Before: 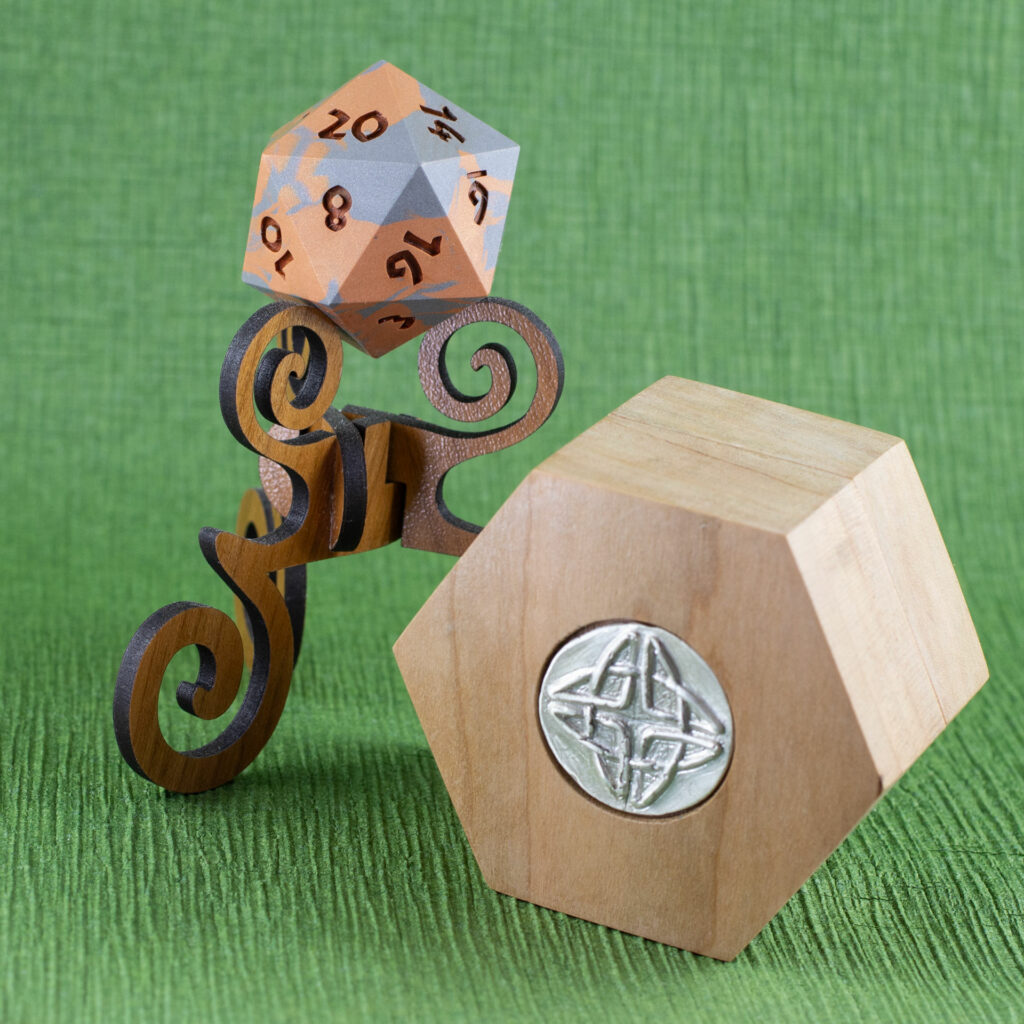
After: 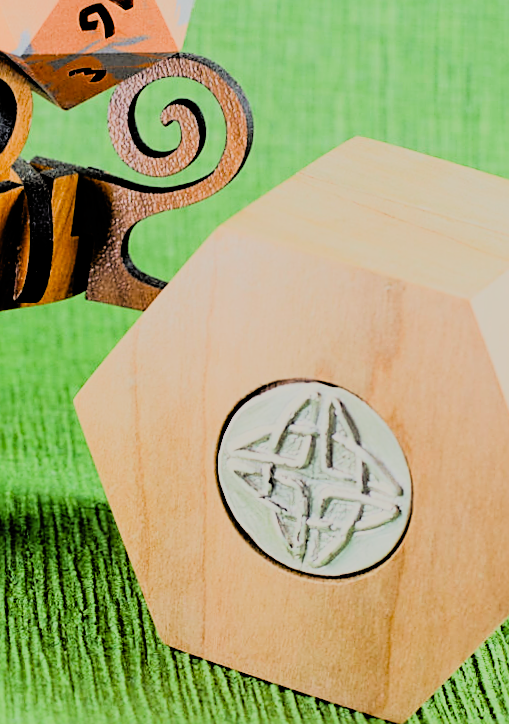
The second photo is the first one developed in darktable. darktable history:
sharpen: amount 0.575
filmic rgb: black relative exposure -4.4 EV, white relative exposure 5 EV, threshold 3 EV, hardness 2.23, latitude 40.06%, contrast 1.15, highlights saturation mix 10%, shadows ↔ highlights balance 1.04%, preserve chrominance RGB euclidean norm (legacy), color science v4 (2020), enable highlight reconstruction true
rgb curve: curves: ch0 [(0, 0) (0.21, 0.15) (0.24, 0.21) (0.5, 0.75) (0.75, 0.96) (0.89, 0.99) (1, 1)]; ch1 [(0, 0.02) (0.21, 0.13) (0.25, 0.2) (0.5, 0.67) (0.75, 0.9) (0.89, 0.97) (1, 1)]; ch2 [(0, 0.02) (0.21, 0.13) (0.25, 0.2) (0.5, 0.67) (0.75, 0.9) (0.89, 0.97) (1, 1)], compensate middle gray true
crop: left 31.379%, top 24.658%, right 20.326%, bottom 6.628%
white balance: red 1.029, blue 0.92
rotate and perspective: rotation 1.72°, automatic cropping off
